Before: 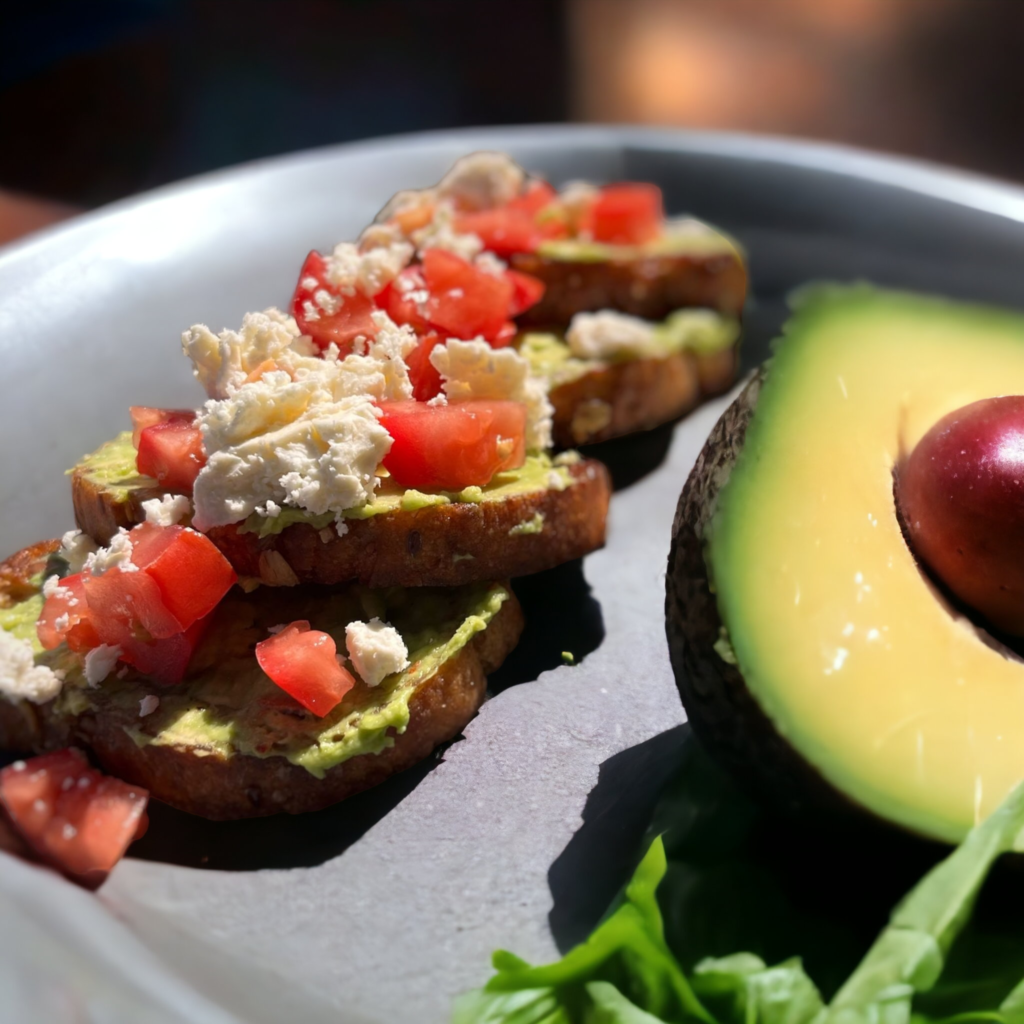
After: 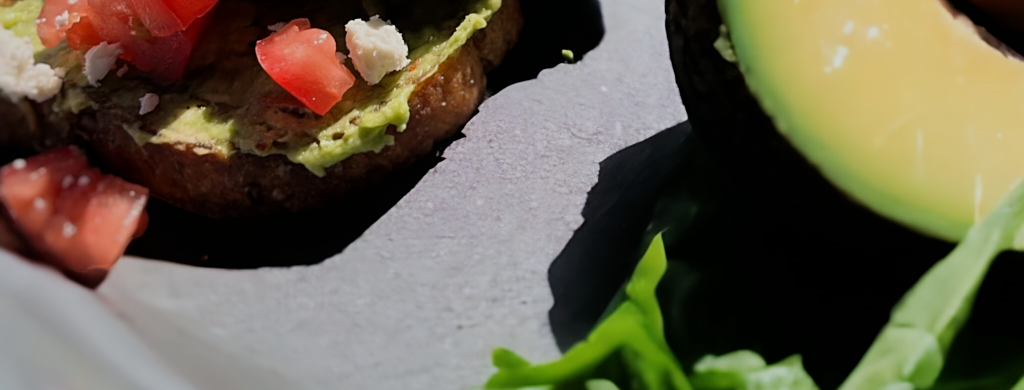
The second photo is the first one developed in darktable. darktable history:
exposure: compensate highlight preservation false
crop and rotate: top 58.877%, bottom 2.974%
sharpen: on, module defaults
filmic rgb: black relative exposure -7.65 EV, white relative exposure 4.56 EV, hardness 3.61
